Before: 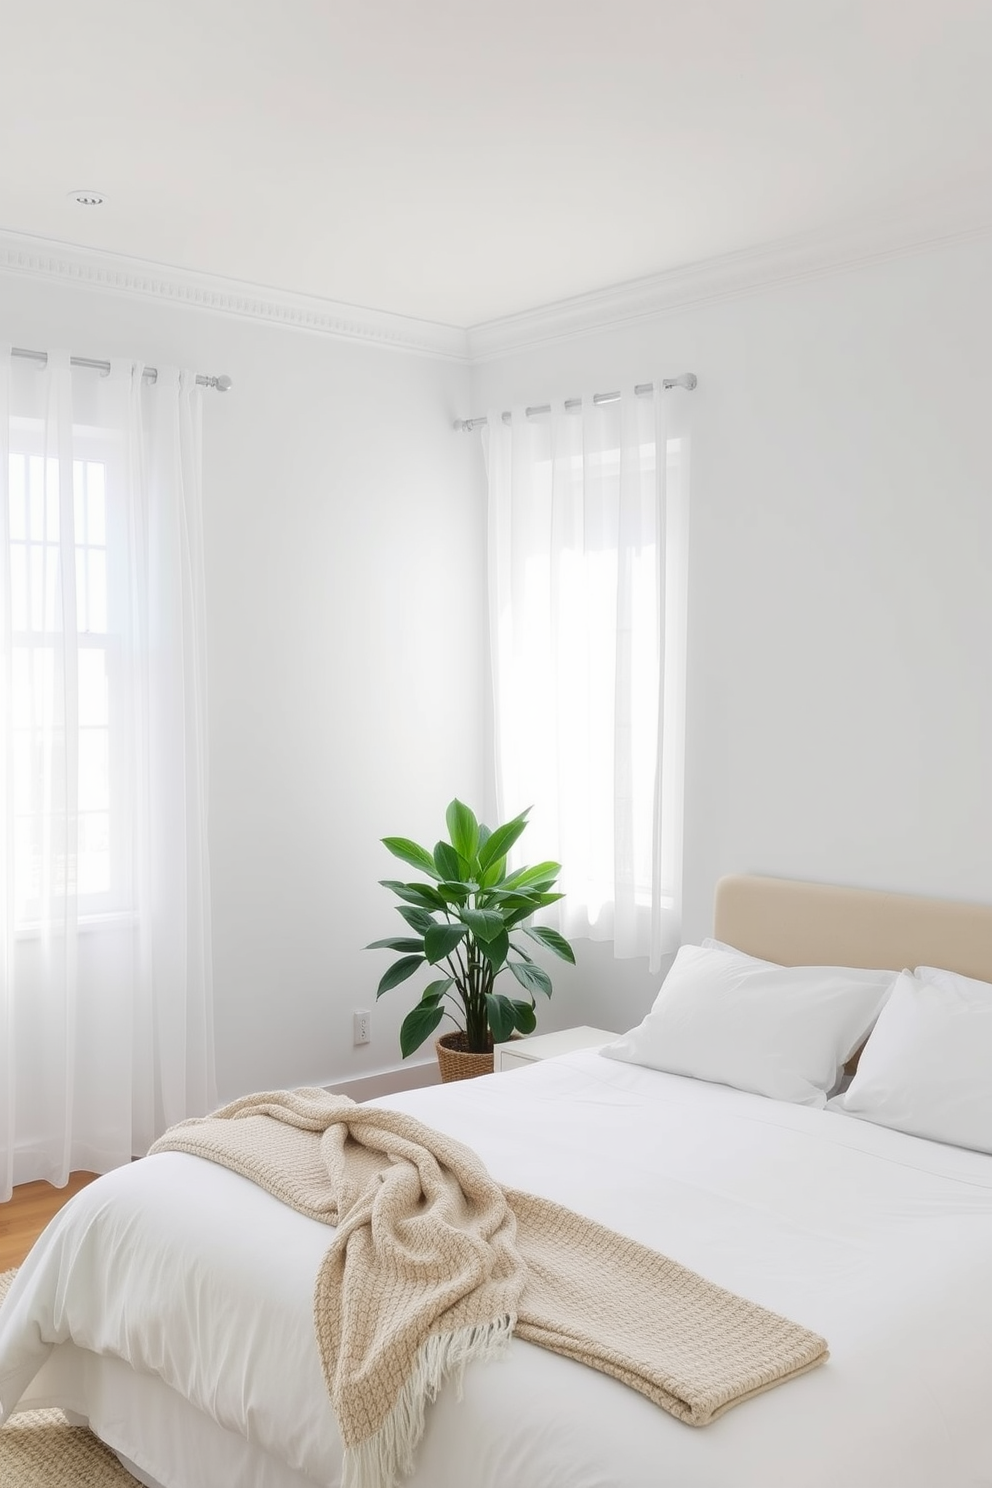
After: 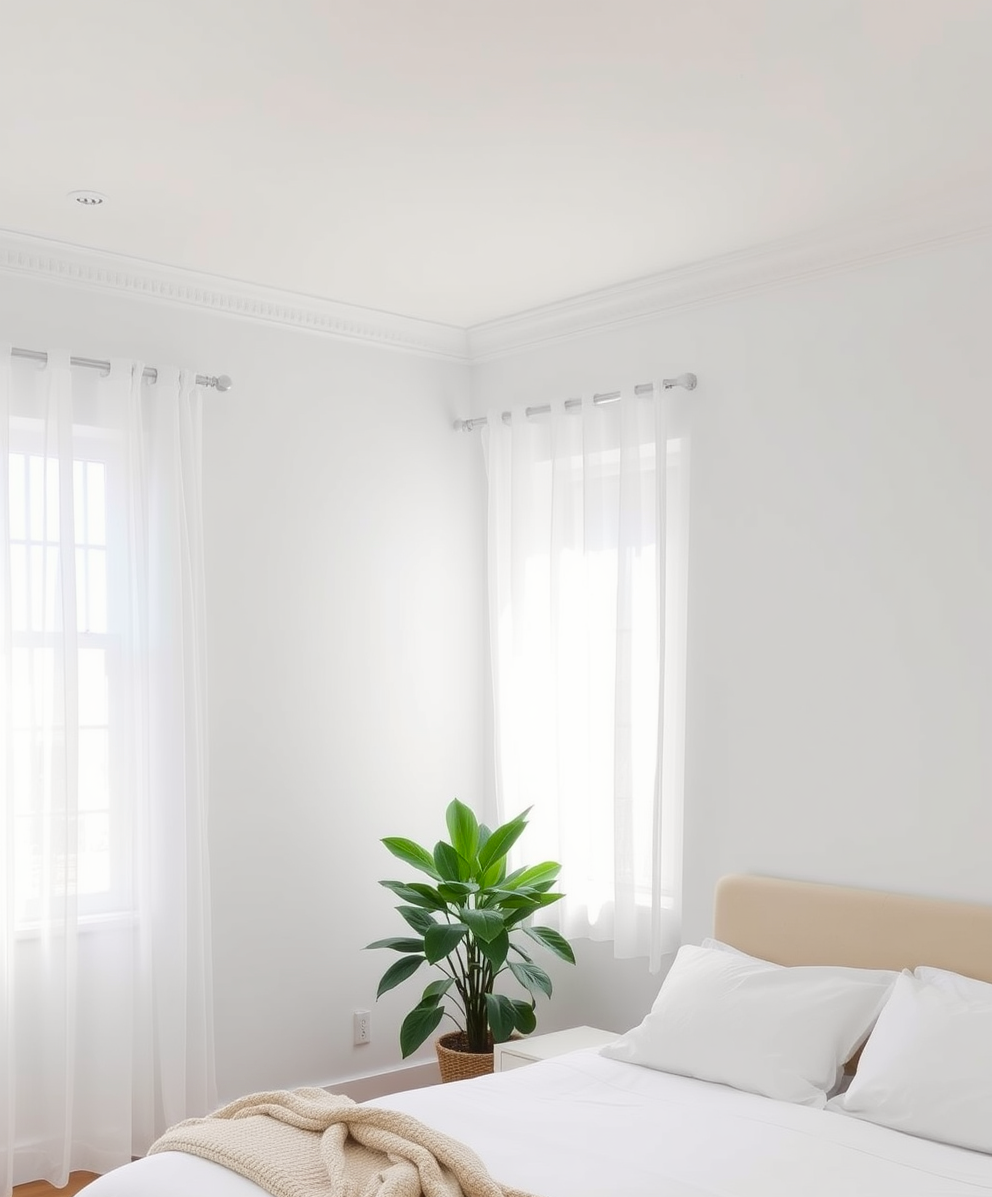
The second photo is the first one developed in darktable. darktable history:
crop: bottom 19.547%
color balance rgb: power › chroma 0.296%, power › hue 23.18°, perceptual saturation grading › global saturation 0.788%, global vibrance 20%
